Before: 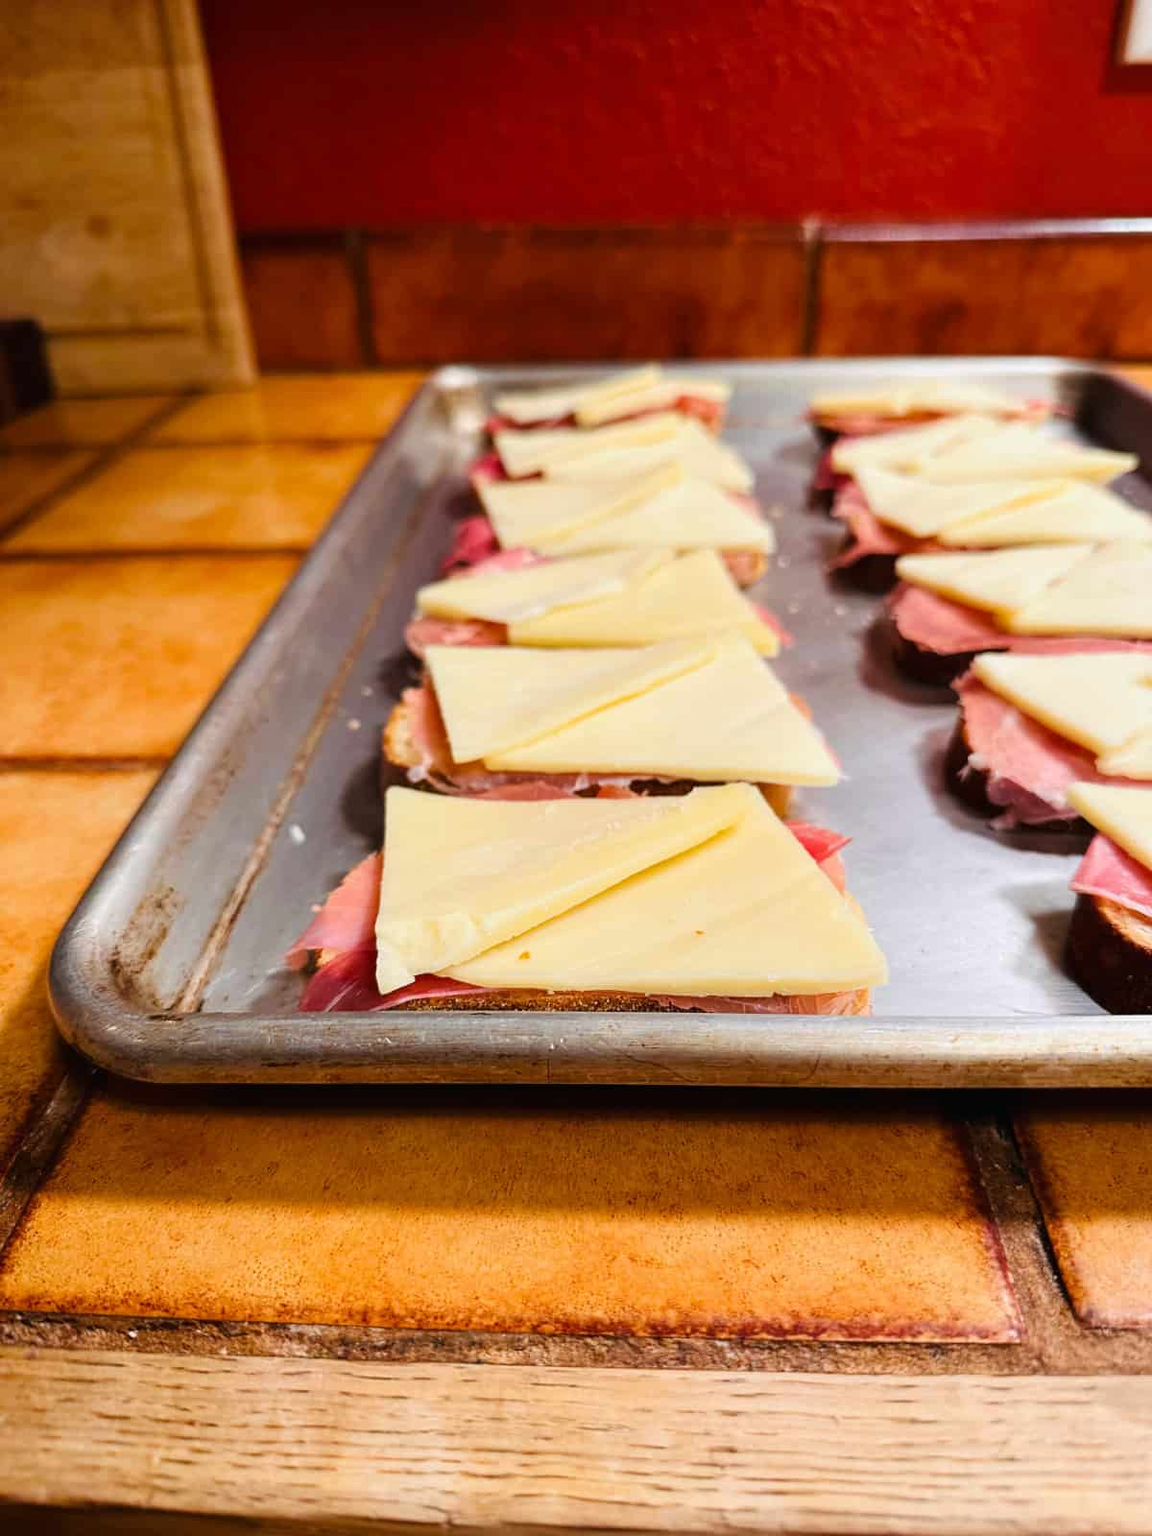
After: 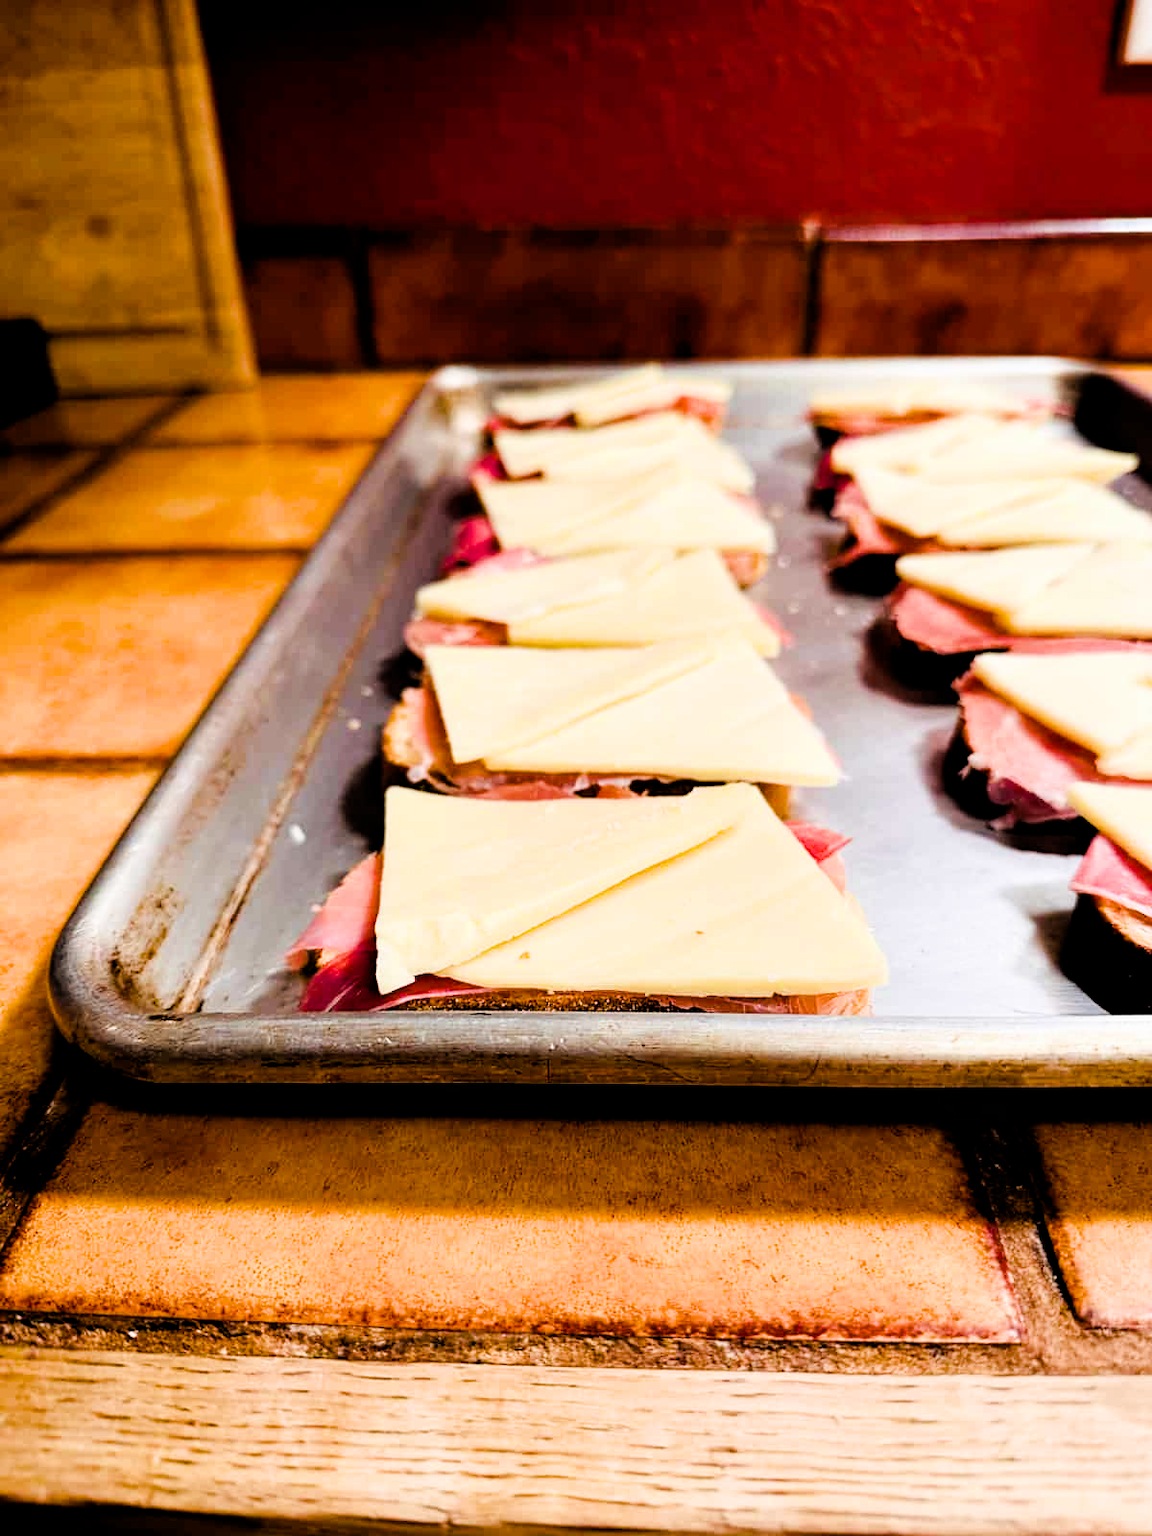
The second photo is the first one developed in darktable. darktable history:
filmic rgb: black relative exposure -3.85 EV, white relative exposure 3.49 EV, hardness 2.66, contrast 1.104, iterations of high-quality reconstruction 0
color balance rgb: perceptual saturation grading › global saturation 0.484%, perceptual saturation grading › highlights -16.906%, perceptual saturation grading › mid-tones 32.929%, perceptual saturation grading › shadows 50.282%, perceptual brilliance grading › highlights 20.255%, perceptual brilliance grading › mid-tones 20.129%, perceptual brilliance grading › shadows -20.705%, contrast 4.819%
